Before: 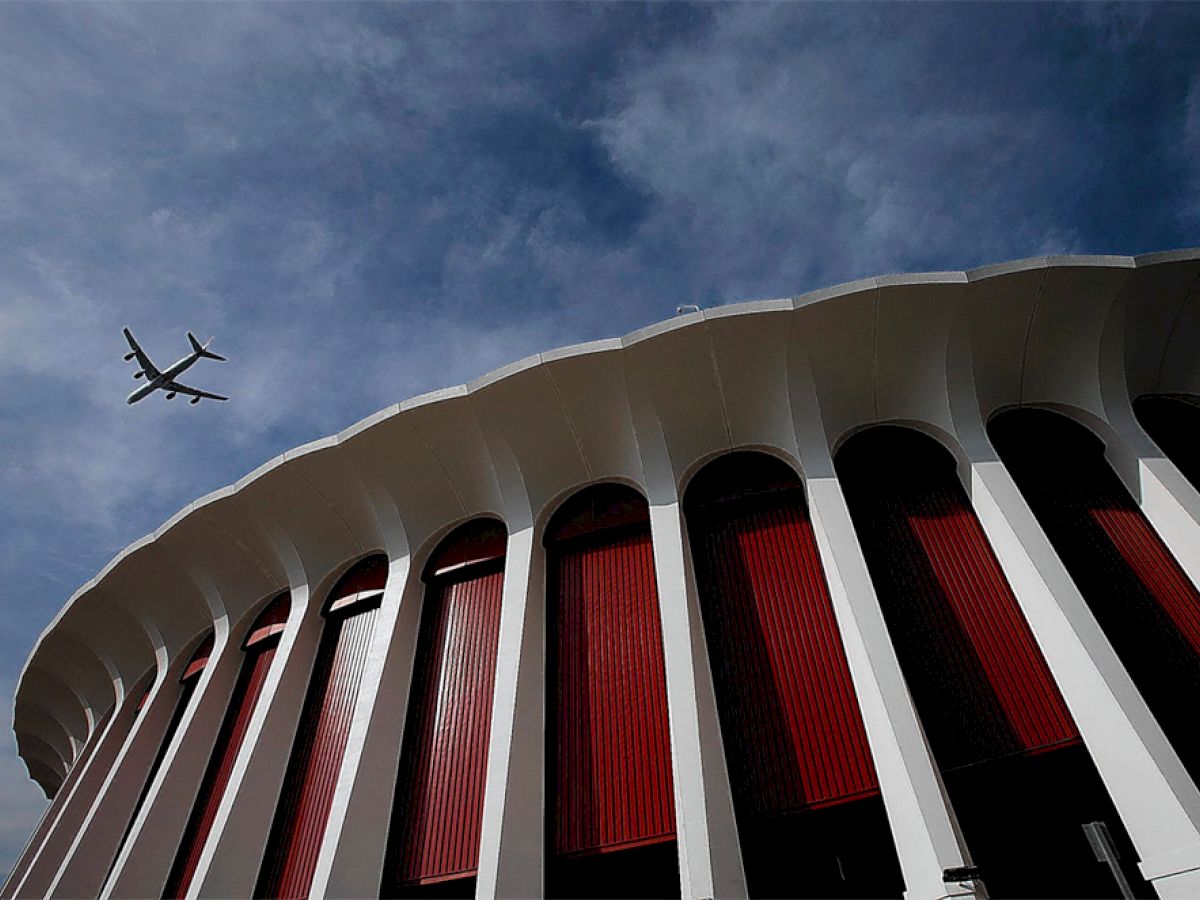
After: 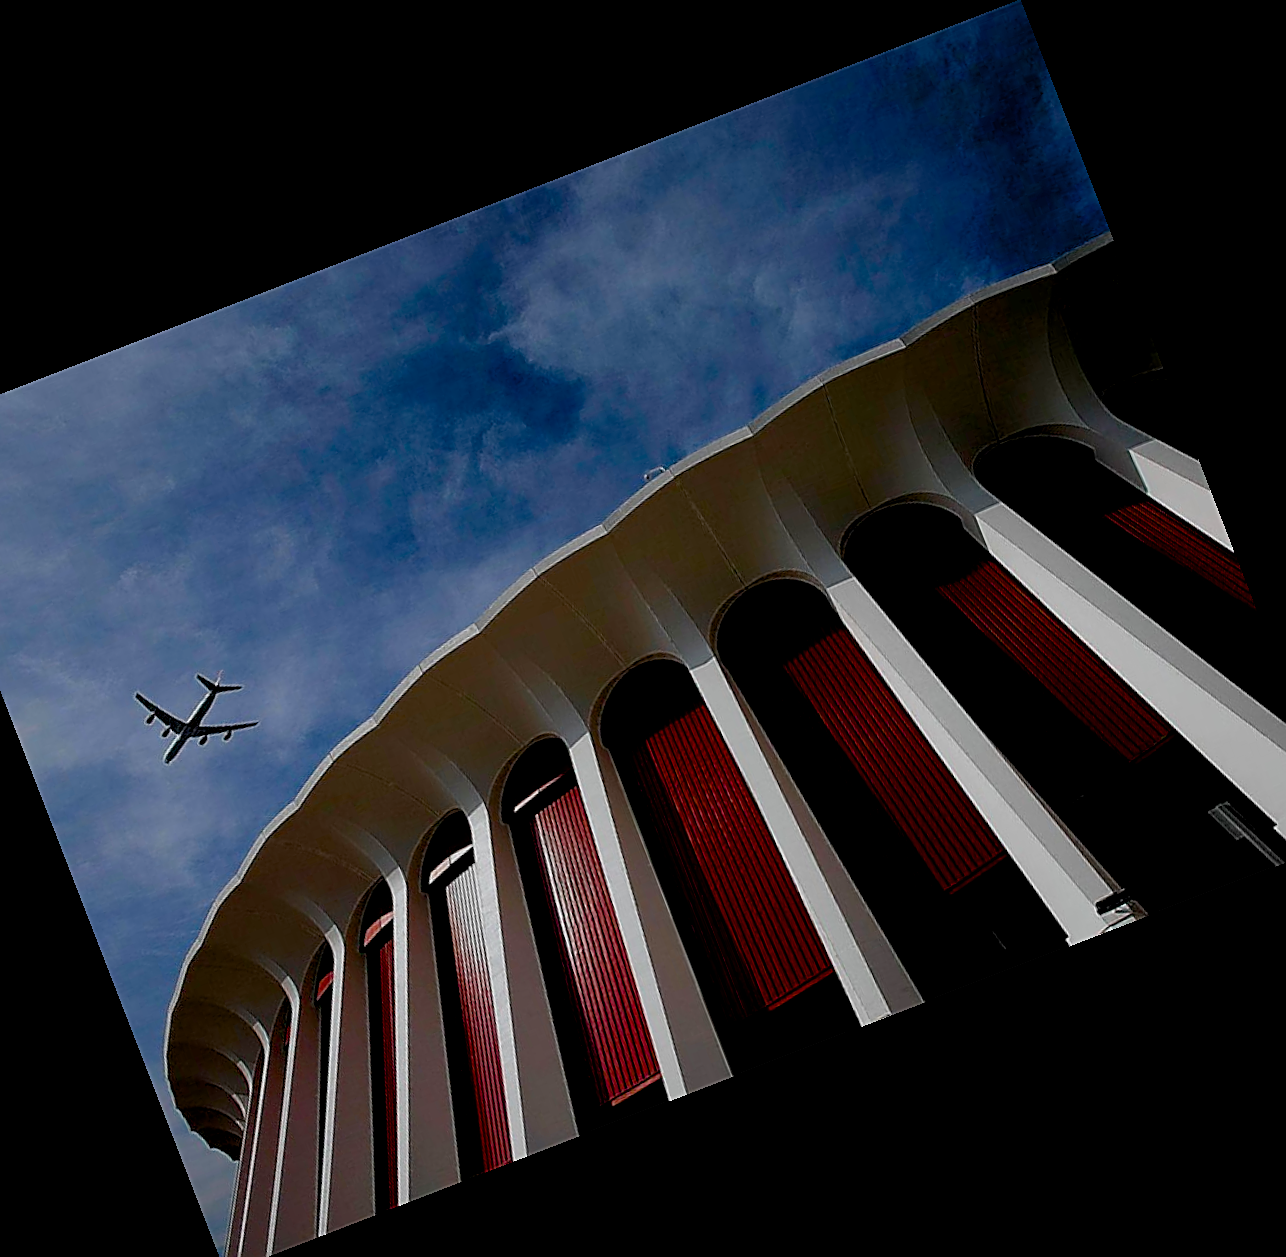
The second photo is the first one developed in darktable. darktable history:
exposure: black level correction 0.011, exposure -0.48 EV, compensate highlight preservation false
color balance rgb: perceptual saturation grading › global saturation 20%, perceptual saturation grading › highlights -24.962%, perceptual saturation grading › shadows 49.827%, global vibrance 14.98%
crop and rotate: angle 21.16°, left 6.849%, right 4.039%, bottom 1.181%
sharpen: on, module defaults
